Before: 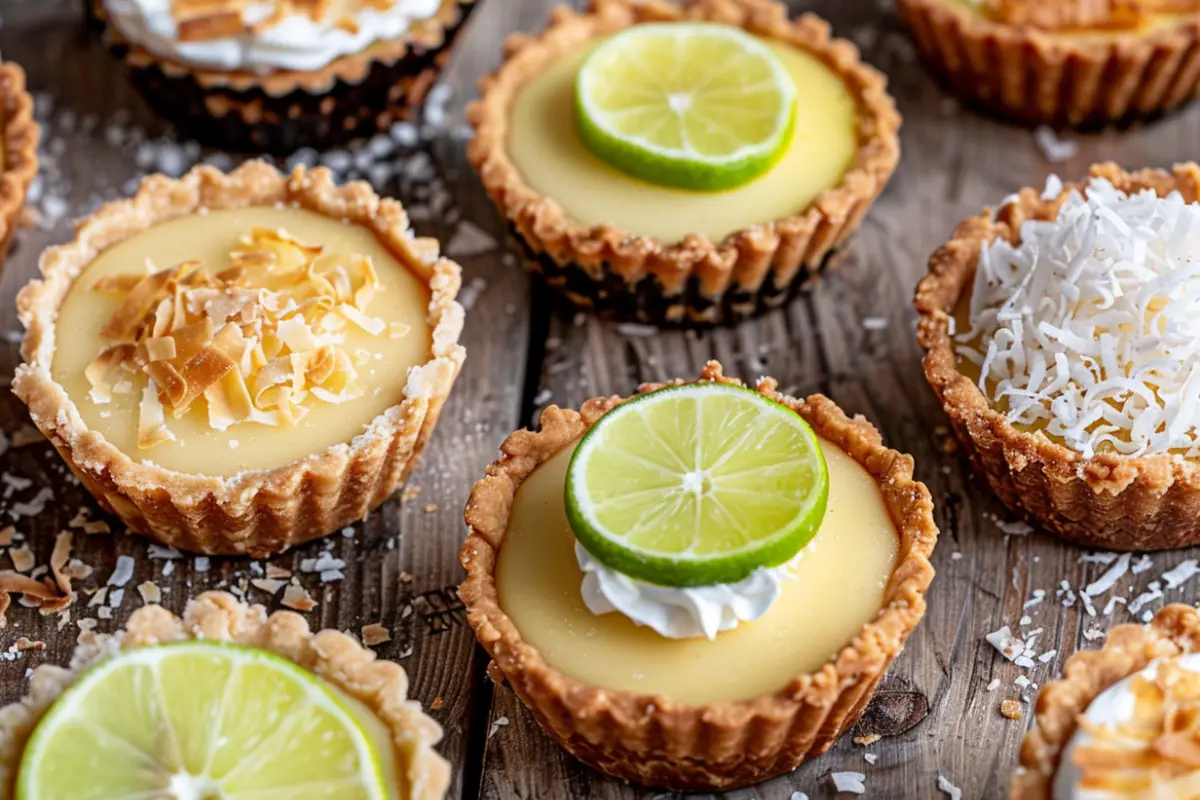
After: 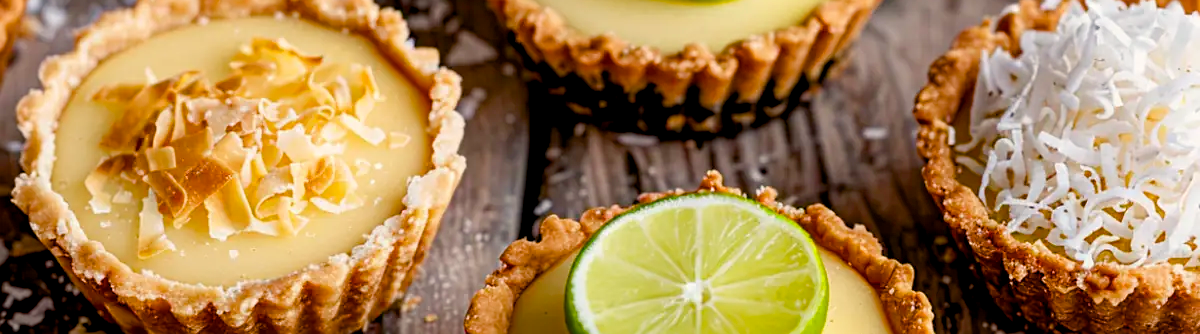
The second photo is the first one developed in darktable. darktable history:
color balance rgb: shadows lift › chroma 1%, shadows lift › hue 240.84°, highlights gain › chroma 2%, highlights gain › hue 73.2°, global offset › luminance -0.5%, perceptual saturation grading › global saturation 20%, perceptual saturation grading › highlights -25%, perceptual saturation grading › shadows 50%, global vibrance 25.26%
sharpen: amount 0.2
crop and rotate: top 23.84%, bottom 34.294%
